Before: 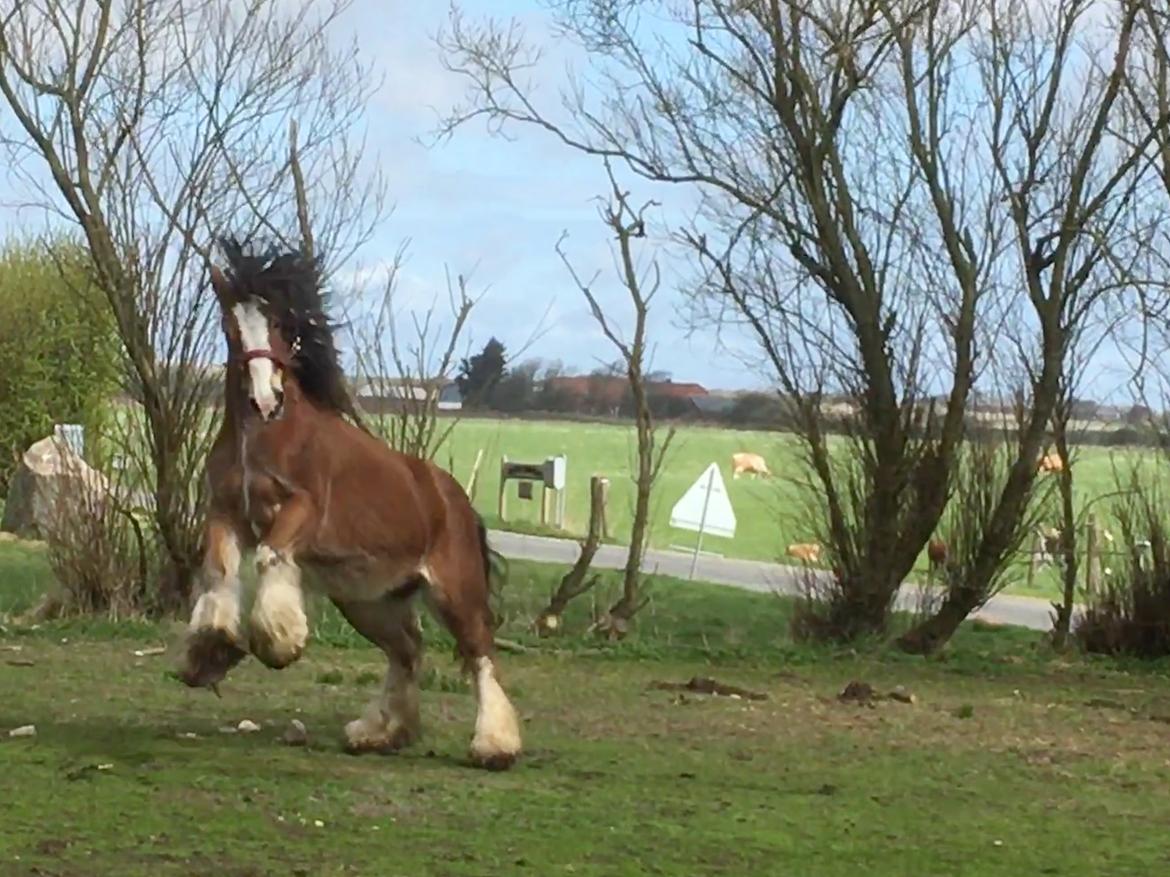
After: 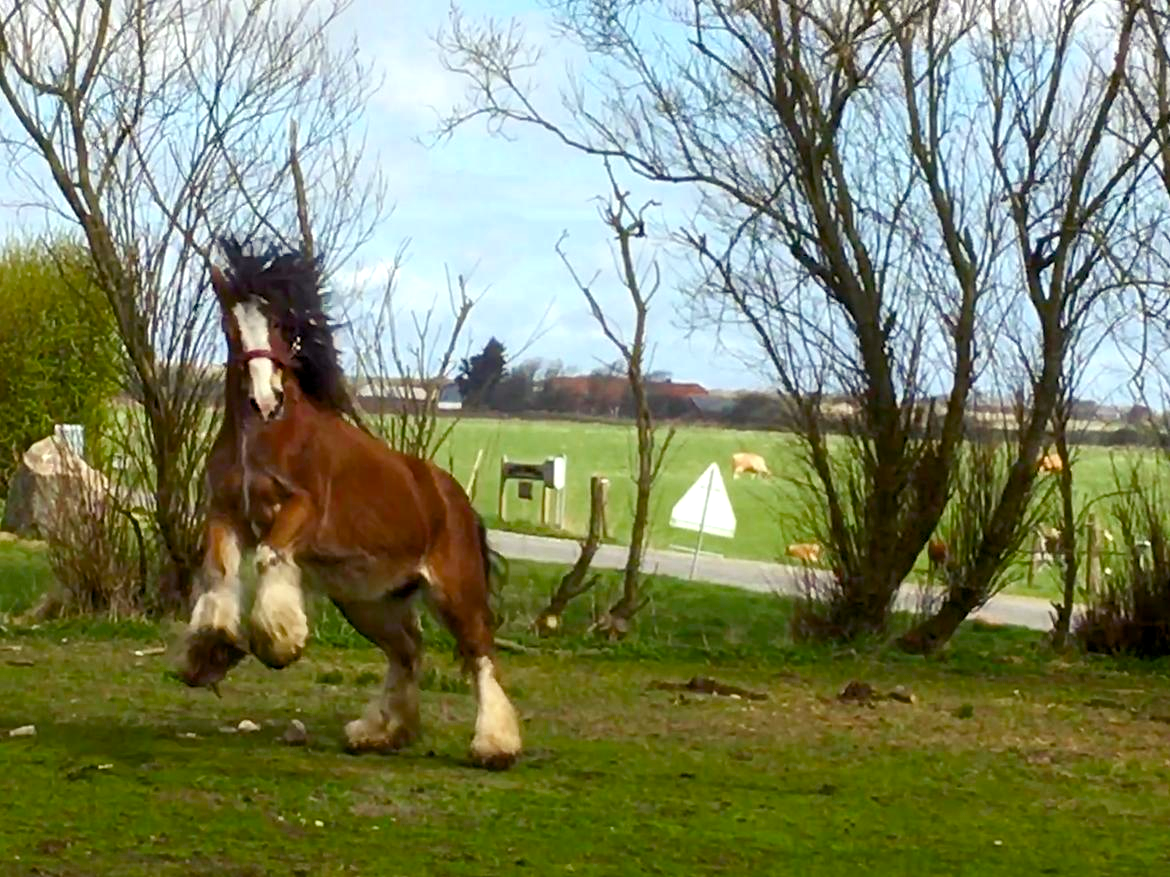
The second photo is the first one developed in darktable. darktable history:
color zones: curves: ch0 [(0, 0.425) (0.143, 0.422) (0.286, 0.42) (0.429, 0.419) (0.571, 0.419) (0.714, 0.42) (0.857, 0.422) (1, 0.425)]
color balance rgb: shadows lift › luminance -21.66%, shadows lift › chroma 6.57%, shadows lift › hue 270°, power › chroma 0.68%, power › hue 60°, highlights gain › luminance 6.08%, highlights gain › chroma 1.33%, highlights gain › hue 90°, global offset › luminance -0.87%, perceptual saturation grading › global saturation 26.86%, perceptual saturation grading › highlights -28.39%, perceptual saturation grading › mid-tones 15.22%, perceptual saturation grading › shadows 33.98%, perceptual brilliance grading › highlights 10%, perceptual brilliance grading › mid-tones 5%
